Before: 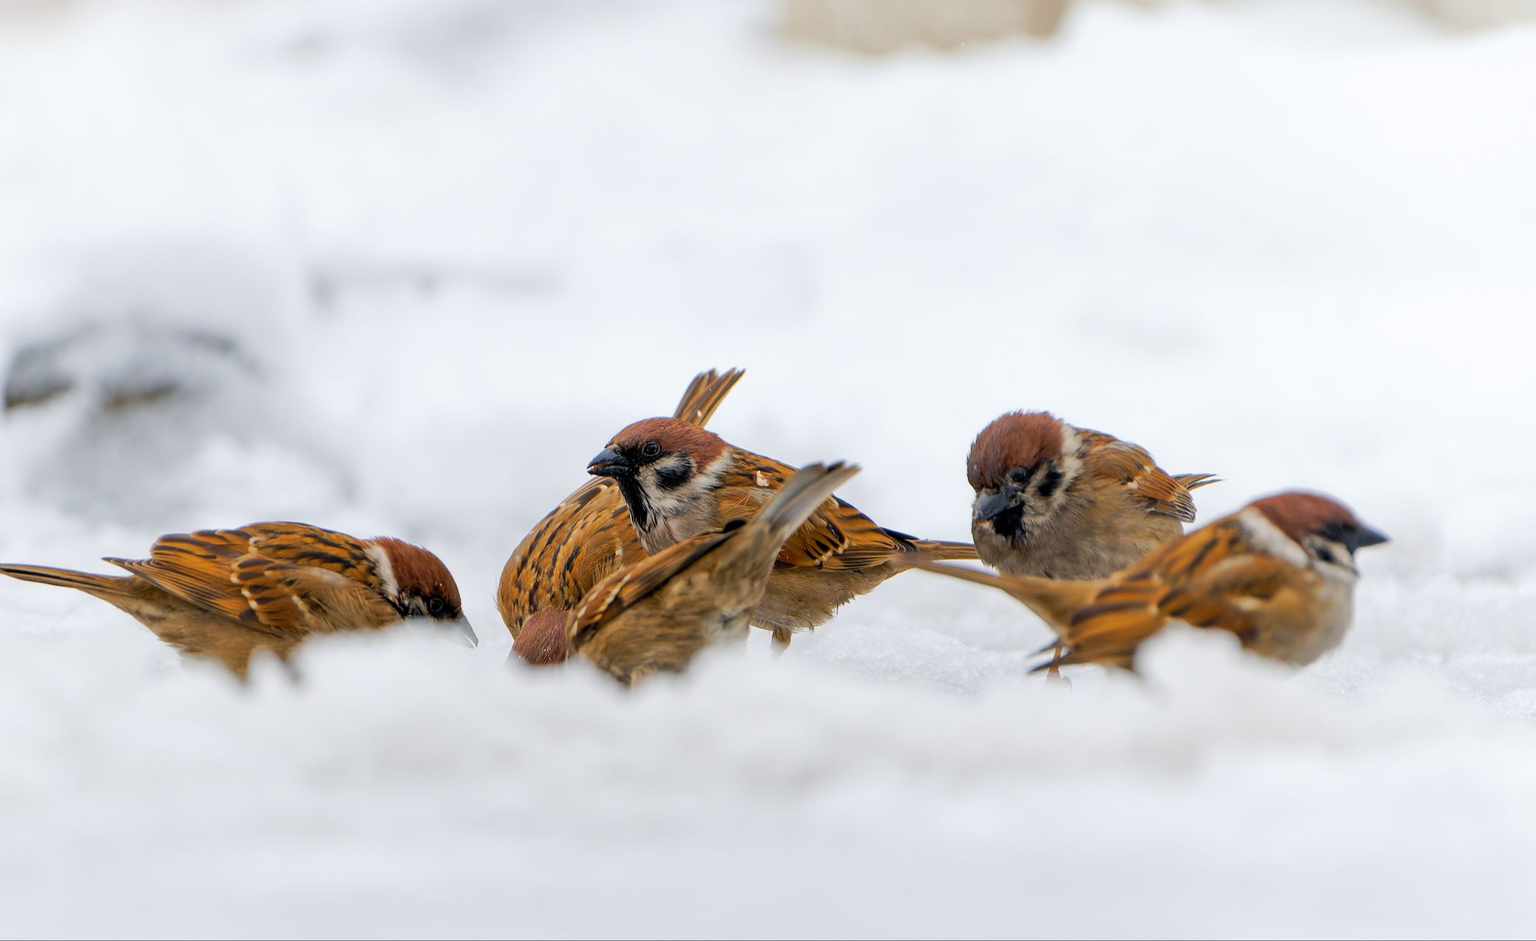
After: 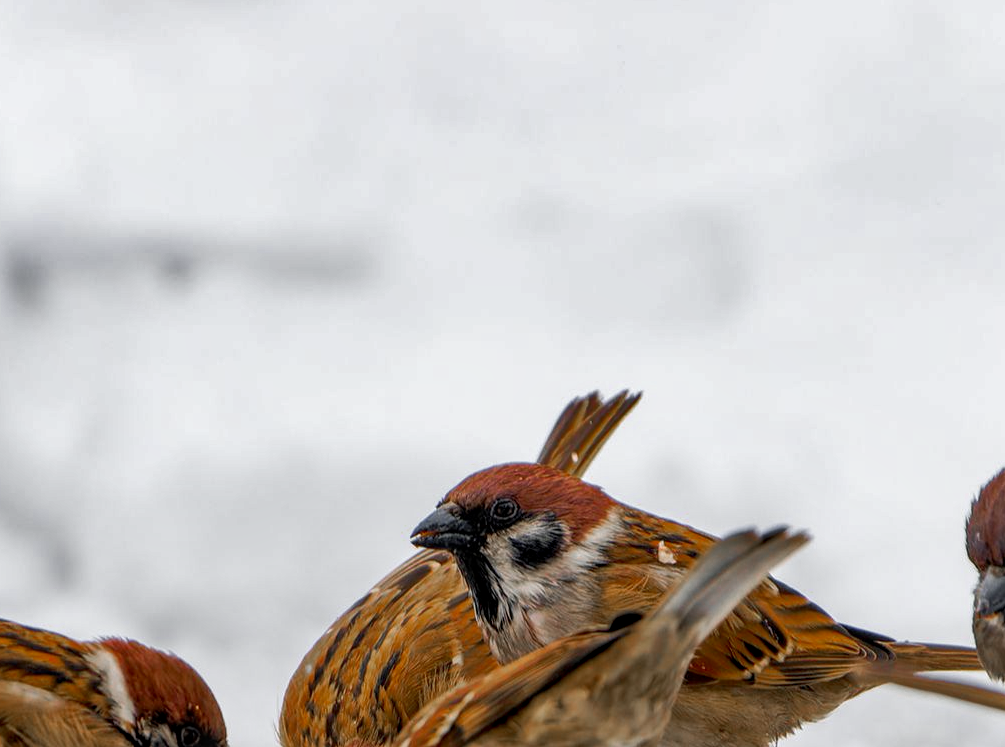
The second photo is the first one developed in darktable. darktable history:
color zones: curves: ch0 [(0, 0.48) (0.209, 0.398) (0.305, 0.332) (0.429, 0.493) (0.571, 0.5) (0.714, 0.5) (0.857, 0.5) (1, 0.48)]; ch1 [(0, 0.736) (0.143, 0.625) (0.225, 0.371) (0.429, 0.256) (0.571, 0.241) (0.714, 0.213) (0.857, 0.48) (1, 0.736)]; ch2 [(0, 0.448) (0.143, 0.498) (0.286, 0.5) (0.429, 0.5) (0.571, 0.5) (0.714, 0.5) (0.857, 0.5) (1, 0.448)]
shadows and highlights: low approximation 0.01, soften with gaussian
exposure: black level correction 0, compensate exposure bias true, compensate highlight preservation false
tone equalizer: on, module defaults
crop: left 19.963%, top 10.754%, right 35.248%, bottom 34.876%
local contrast: detail 130%
